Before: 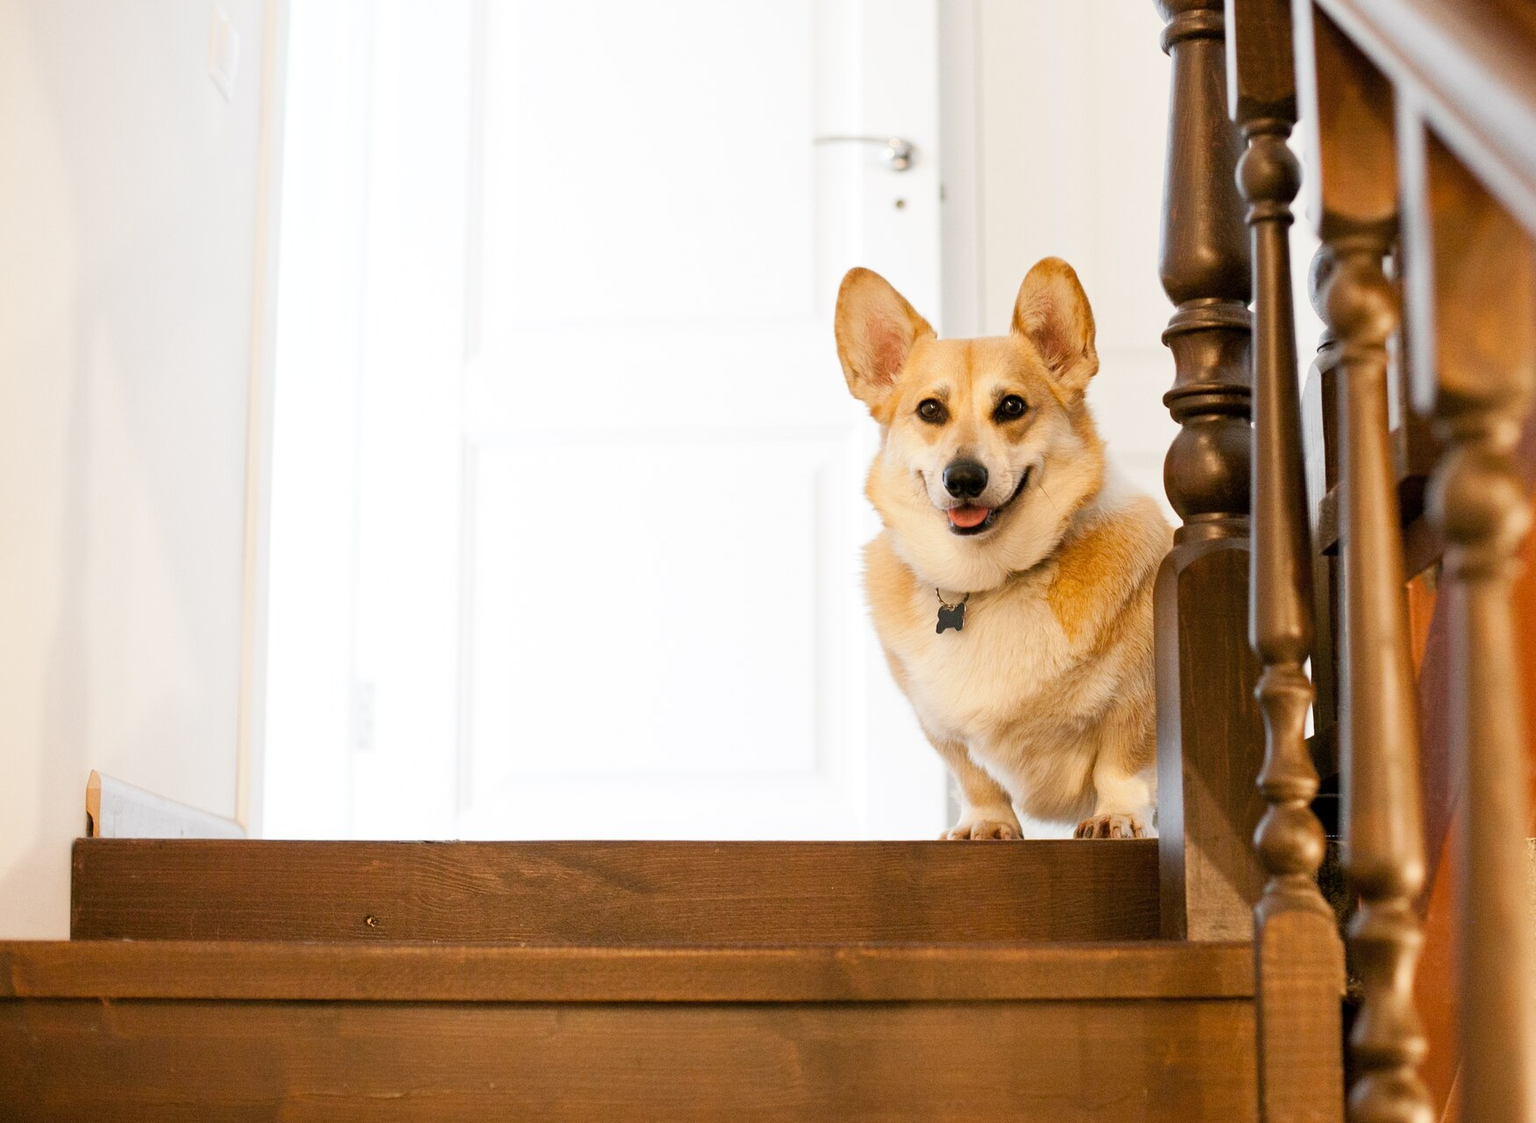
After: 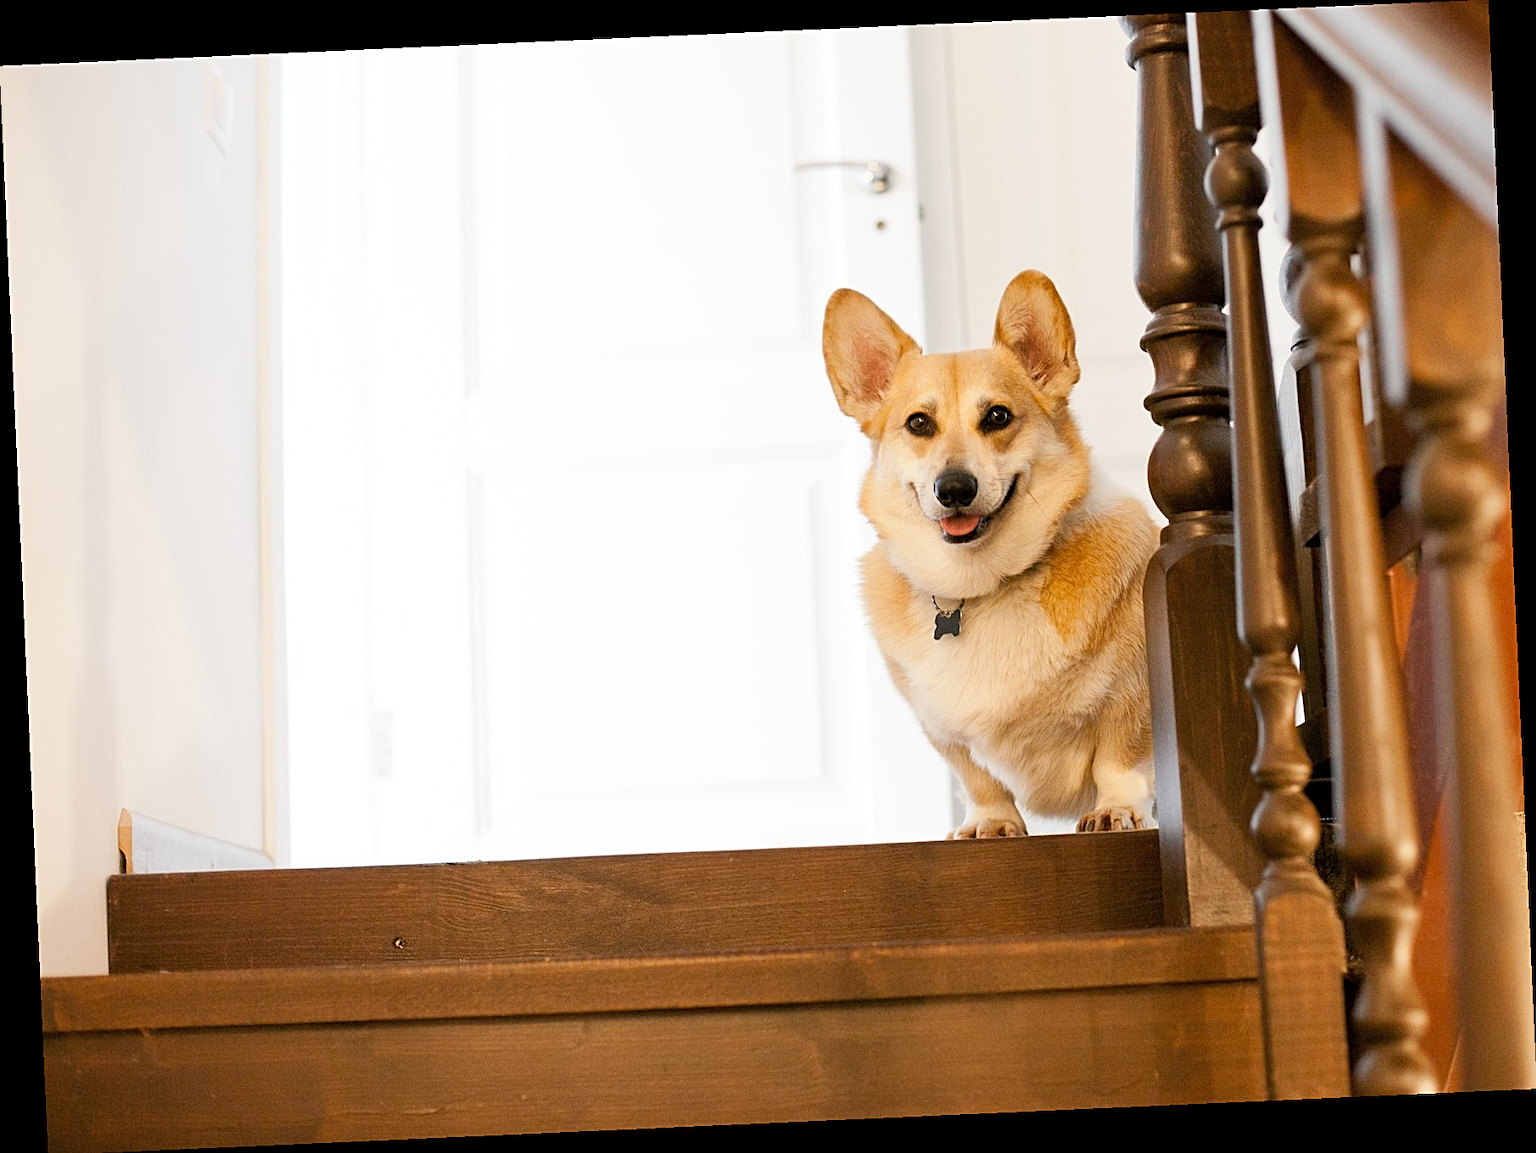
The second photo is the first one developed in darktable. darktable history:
sharpen: on, module defaults
rotate and perspective: rotation -2.56°, automatic cropping off
